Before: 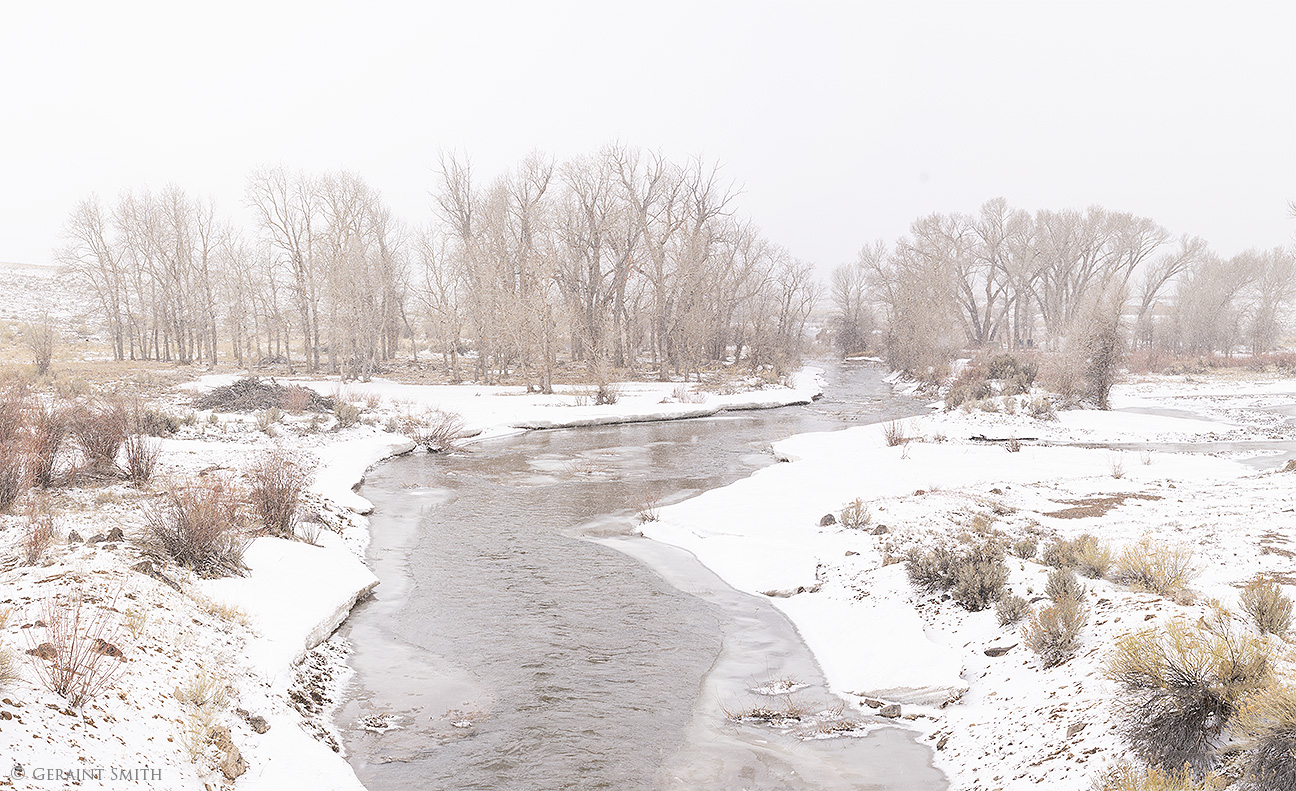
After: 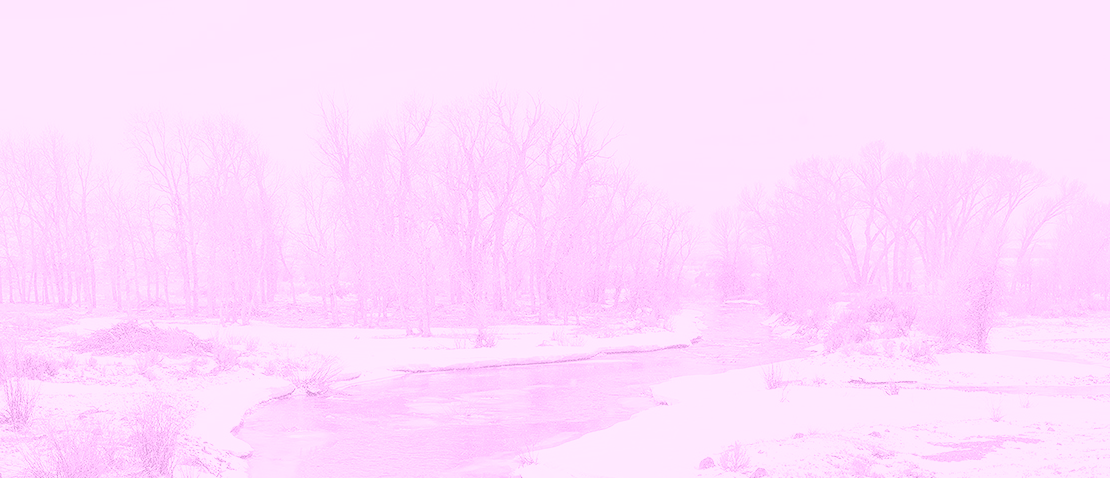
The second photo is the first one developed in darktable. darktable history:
crop and rotate: left 9.345%, top 7.22%, right 4.982%, bottom 32.331%
local contrast: on, module defaults
exposure: black level correction -0.001, exposure 0.08 EV, compensate highlight preservation false
color balance rgb: linear chroma grading › global chroma 15%, perceptual saturation grading › global saturation 30%
colorize: hue 331.2°, saturation 75%, source mix 30.28%, lightness 70.52%, version 1
